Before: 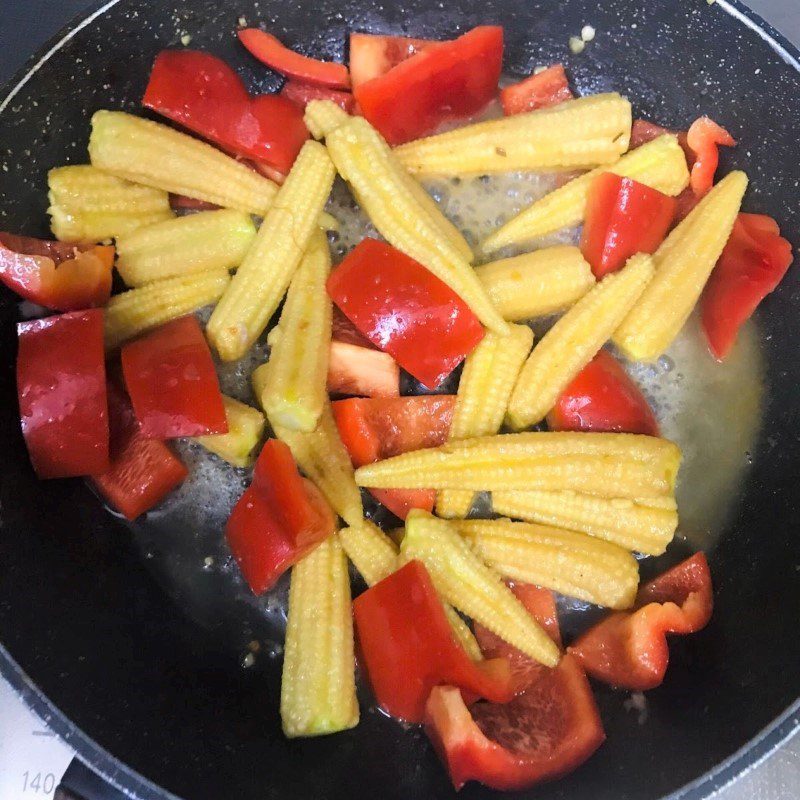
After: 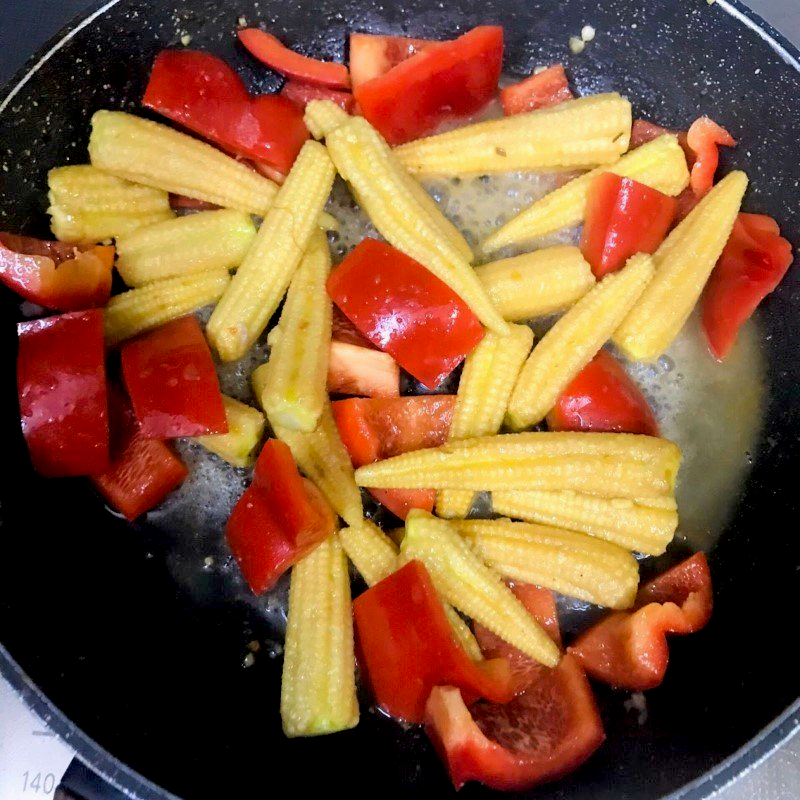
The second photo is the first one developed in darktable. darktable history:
exposure: black level correction 0.016, exposure -0.009 EV, compensate highlight preservation false
color correction: saturation 0.99
